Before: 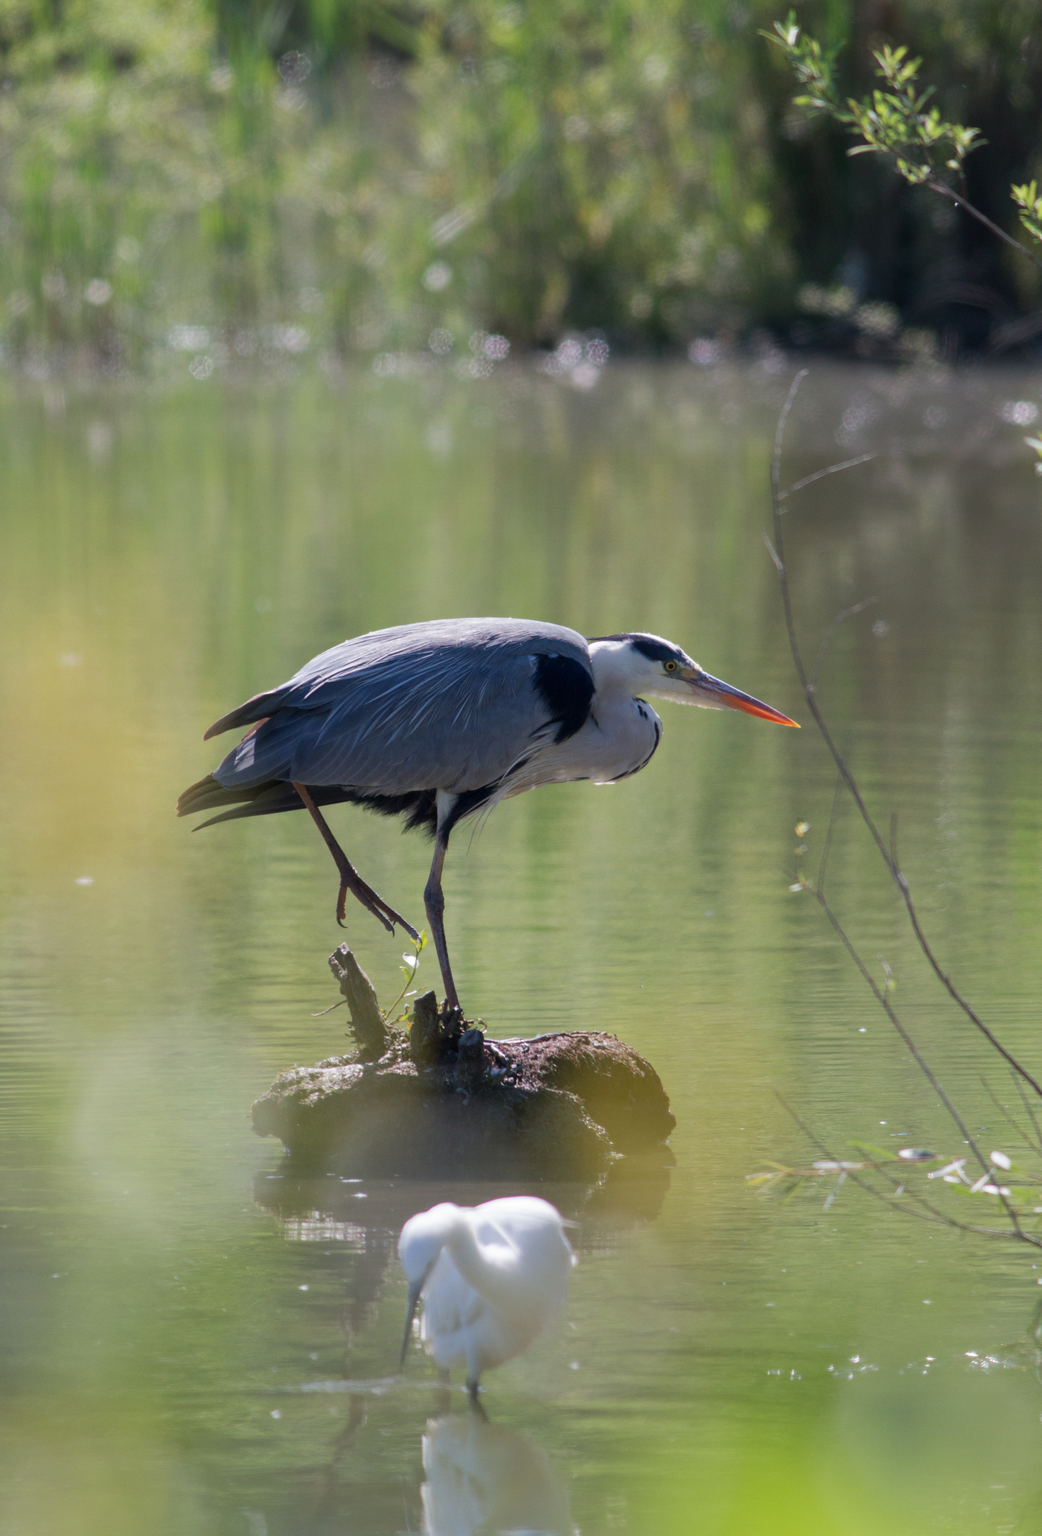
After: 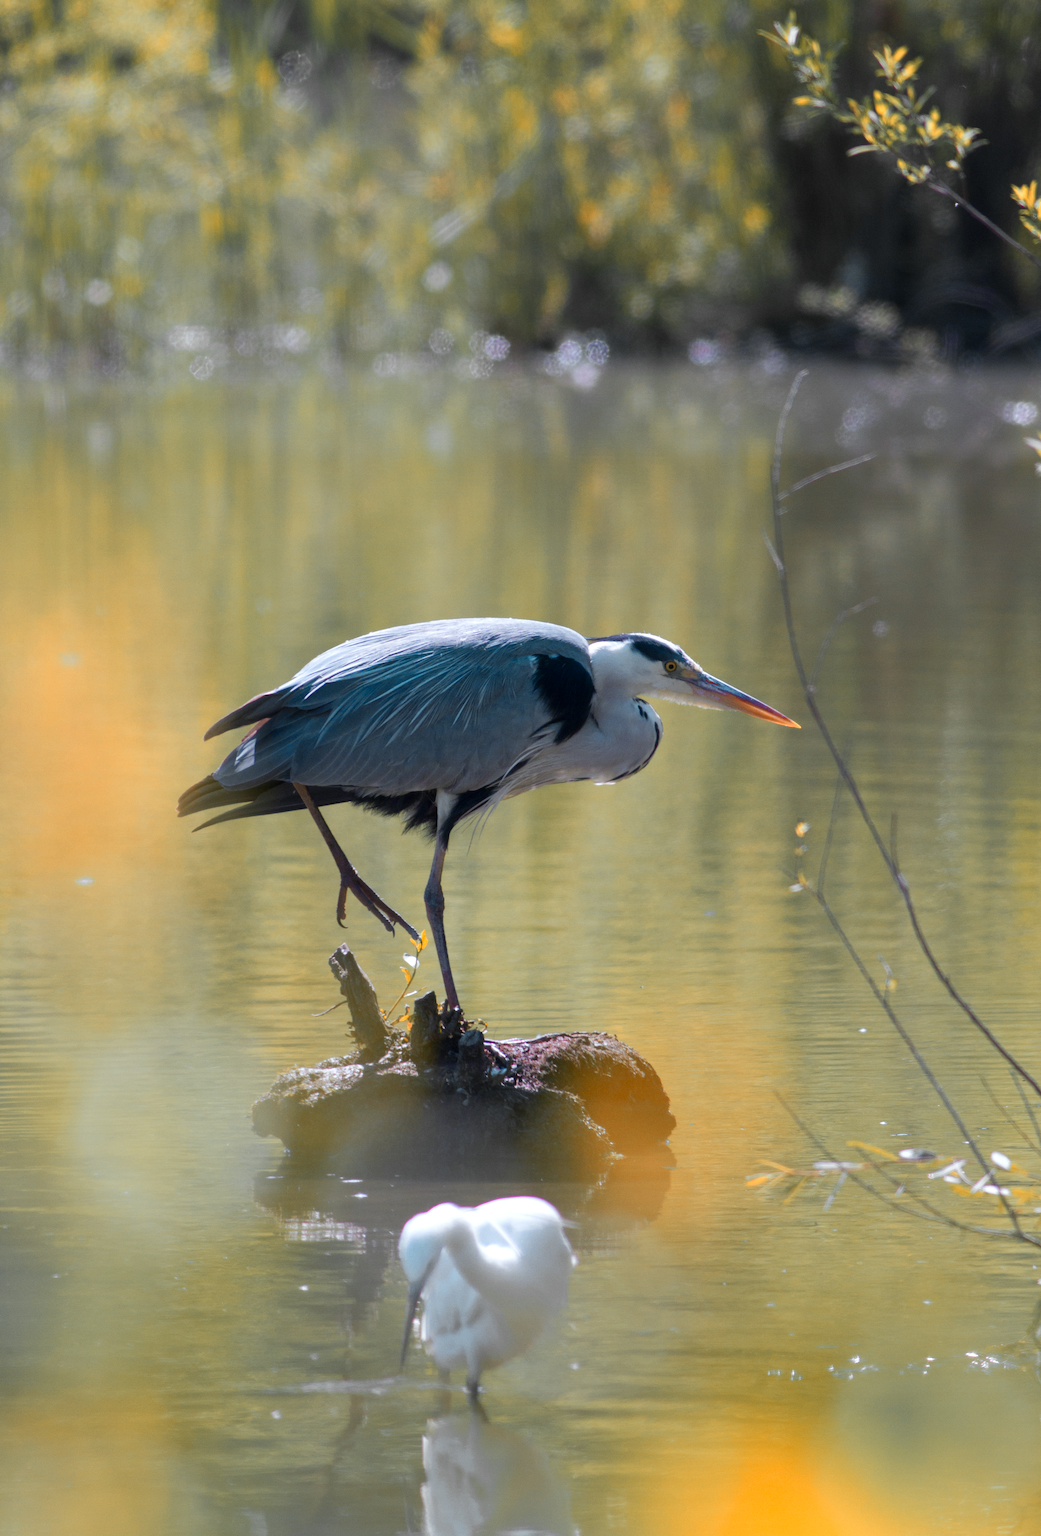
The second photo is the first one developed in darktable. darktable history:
color zones: curves: ch0 [(0.009, 0.528) (0.136, 0.6) (0.255, 0.586) (0.39, 0.528) (0.522, 0.584) (0.686, 0.736) (0.849, 0.561)]; ch1 [(0.045, 0.781) (0.14, 0.416) (0.257, 0.695) (0.442, 0.032) (0.738, 0.338) (0.818, 0.632) (0.891, 0.741) (1, 0.704)]; ch2 [(0, 0.667) (0.141, 0.52) (0.26, 0.37) (0.474, 0.432) (0.743, 0.286)]
white balance: red 0.976, blue 1.04
